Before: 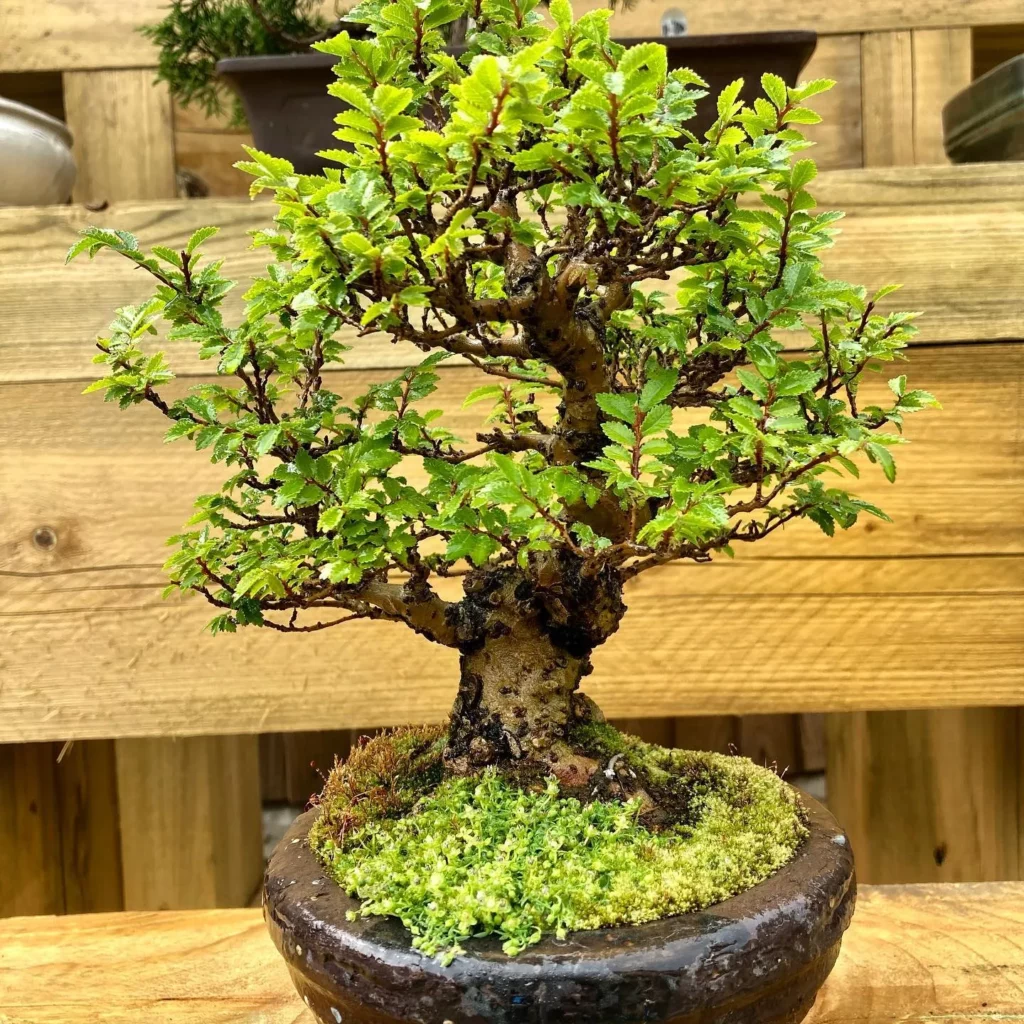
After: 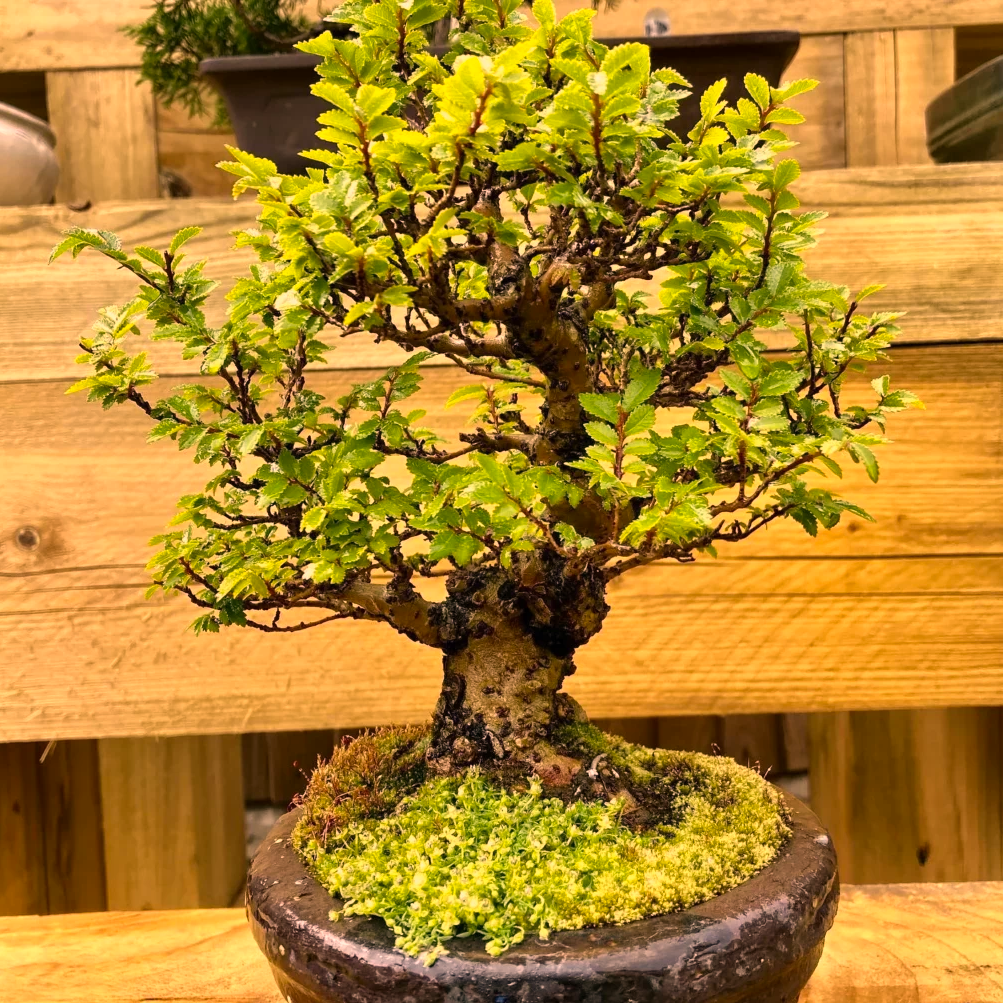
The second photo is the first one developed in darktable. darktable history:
crop: left 1.743%, right 0.268%, bottom 2.011%
color correction: highlights a* 21.16, highlights b* 19.61
